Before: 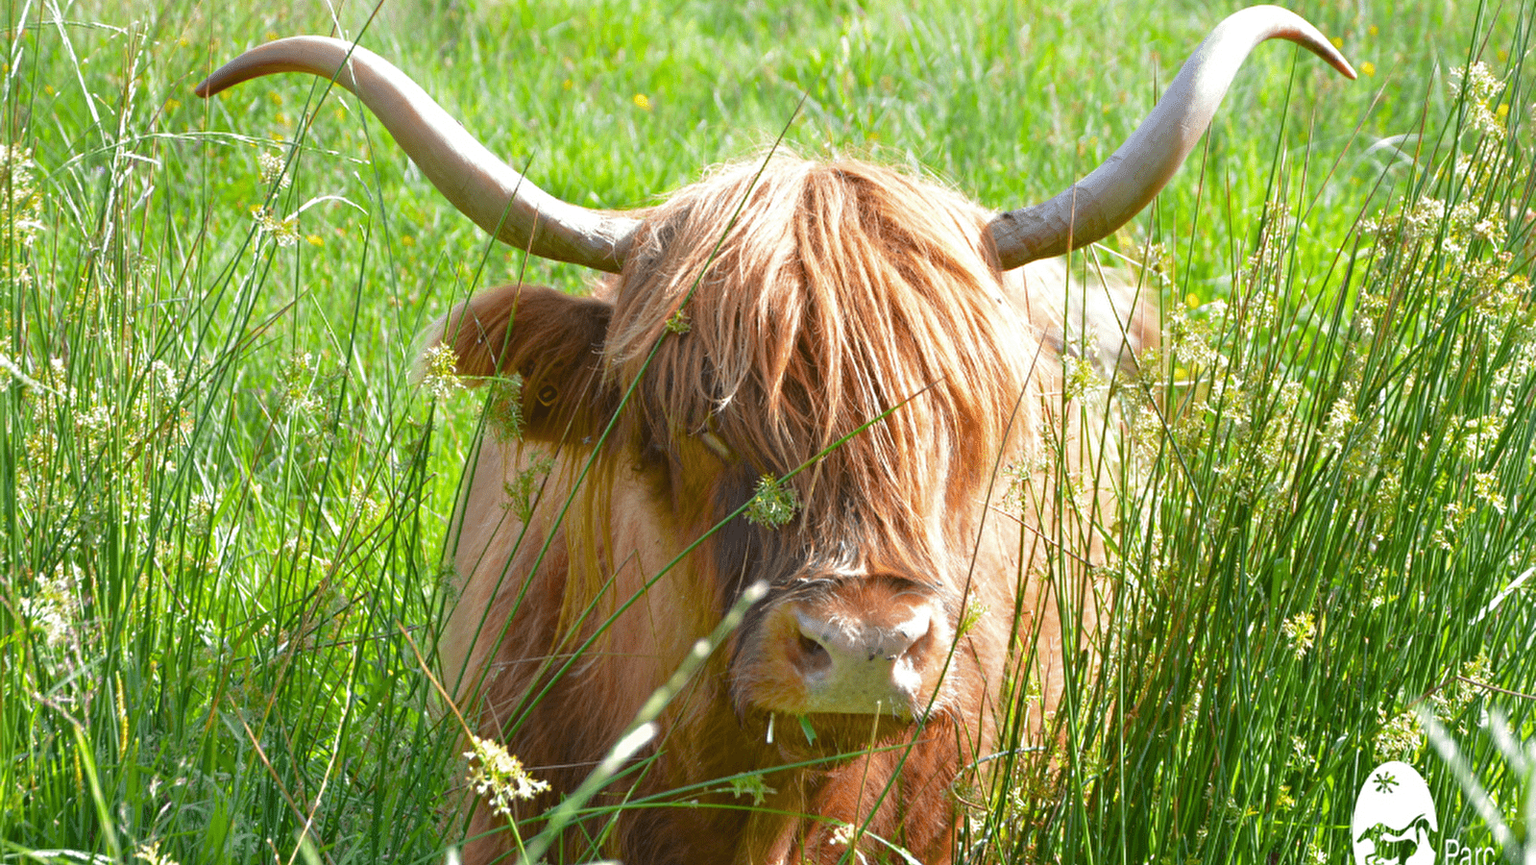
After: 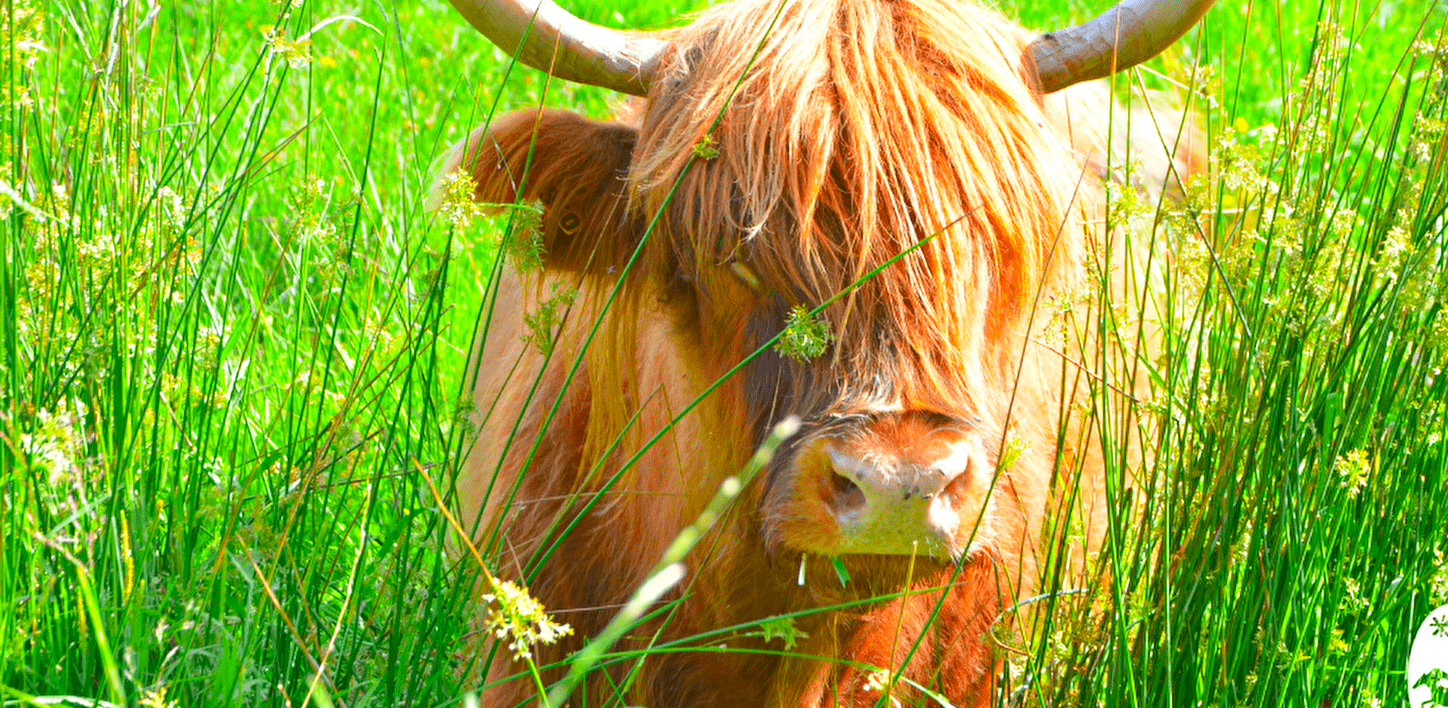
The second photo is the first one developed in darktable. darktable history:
crop: top 20.916%, right 9.437%, bottom 0.316%
contrast brightness saturation: contrast 0.2, brightness 0.2, saturation 0.8
